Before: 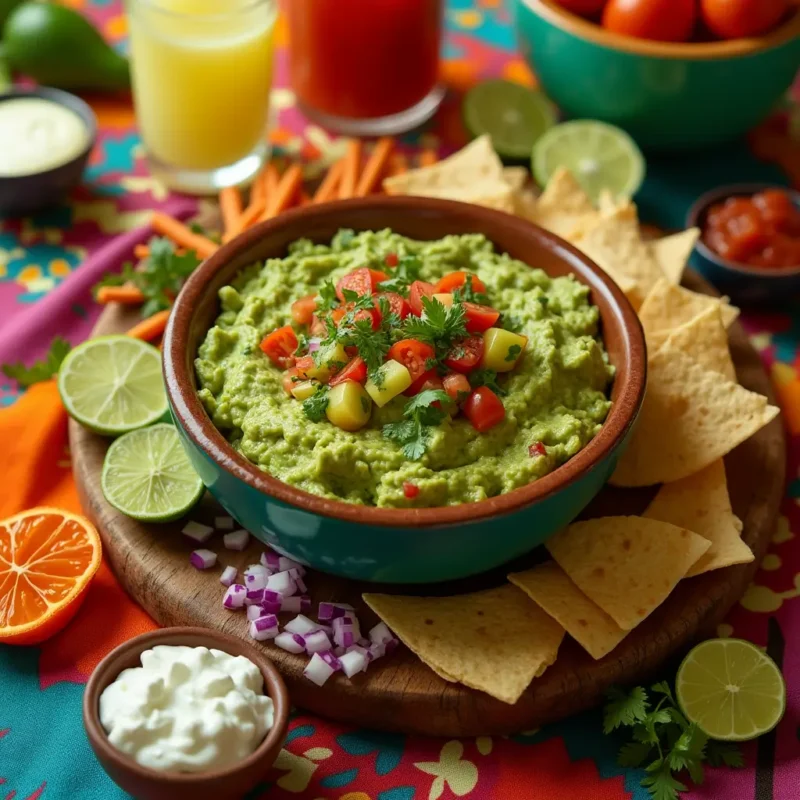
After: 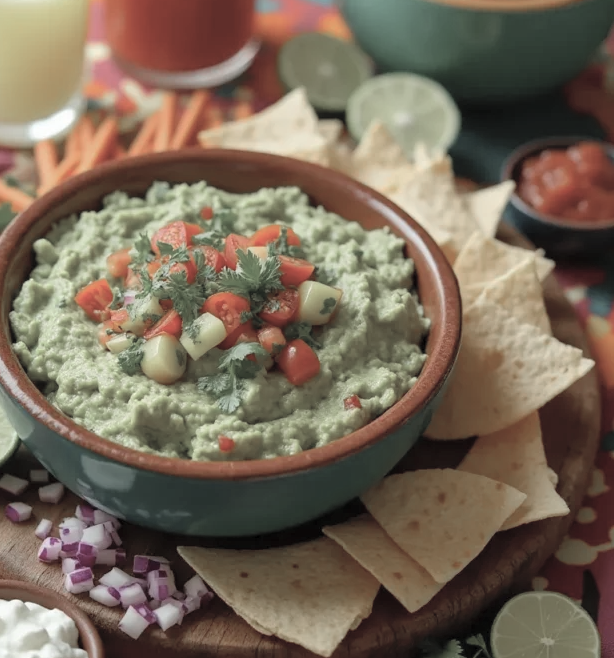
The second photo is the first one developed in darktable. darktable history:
crop: left 23.148%, top 5.885%, bottom 11.774%
color zones: curves: ch0 [(0, 0.466) (0.128, 0.466) (0.25, 0.5) (0.375, 0.456) (0.5, 0.5) (0.625, 0.5) (0.737, 0.652) (0.875, 0.5)]; ch1 [(0, 0.603) (0.125, 0.618) (0.261, 0.348) (0.372, 0.353) (0.497, 0.363) (0.611, 0.45) (0.731, 0.427) (0.875, 0.518) (0.998, 0.652)]; ch2 [(0, 0.559) (0.125, 0.451) (0.253, 0.564) (0.37, 0.578) (0.5, 0.466) (0.625, 0.471) (0.731, 0.471) (0.88, 0.485)]
base curve: curves: ch0 [(0, 0) (0.74, 0.67) (1, 1)], preserve colors none
contrast brightness saturation: brightness 0.186, saturation -0.513
